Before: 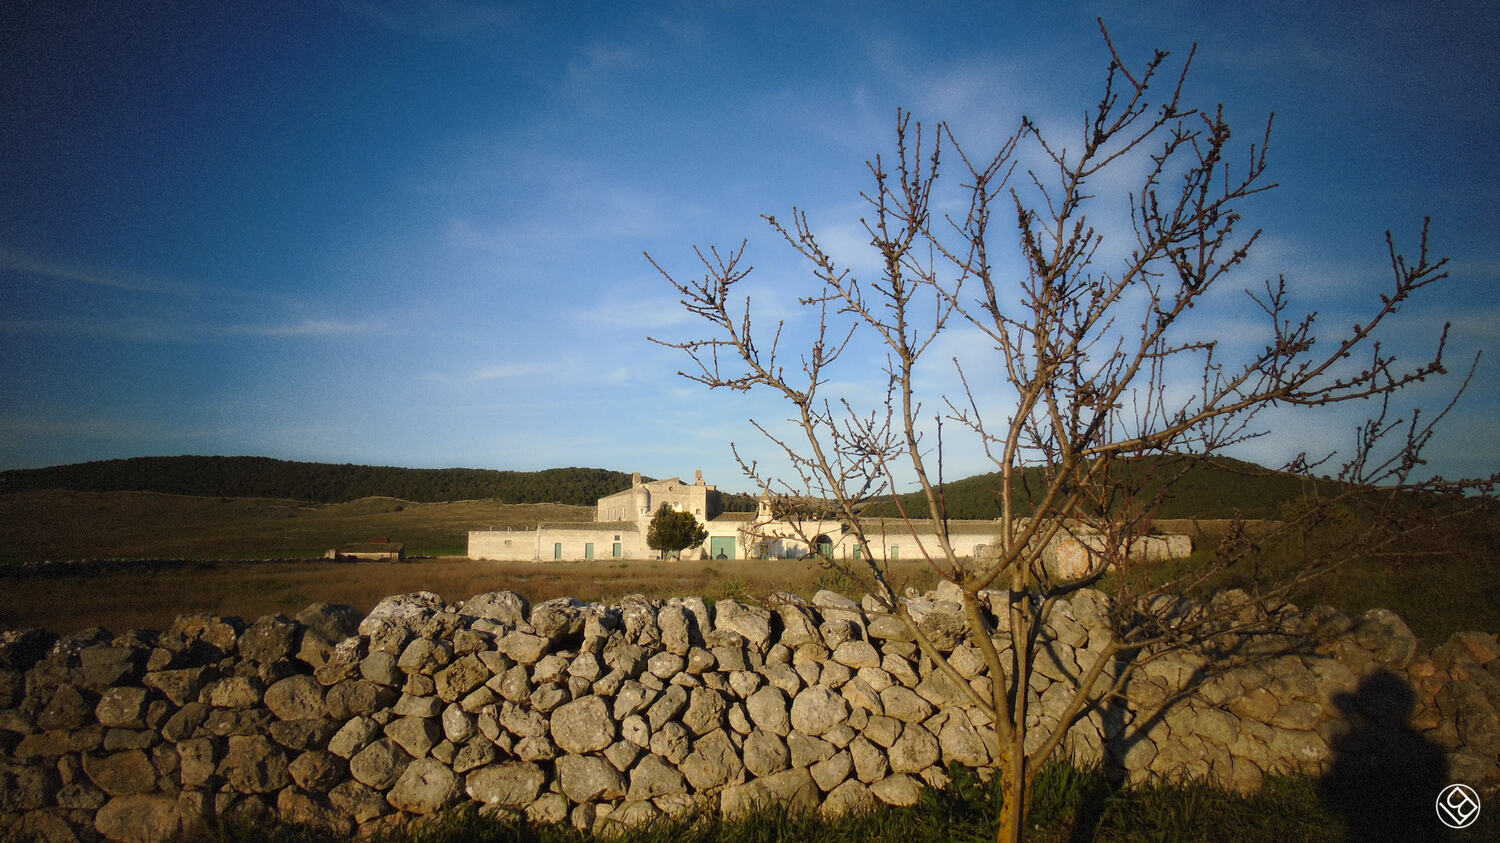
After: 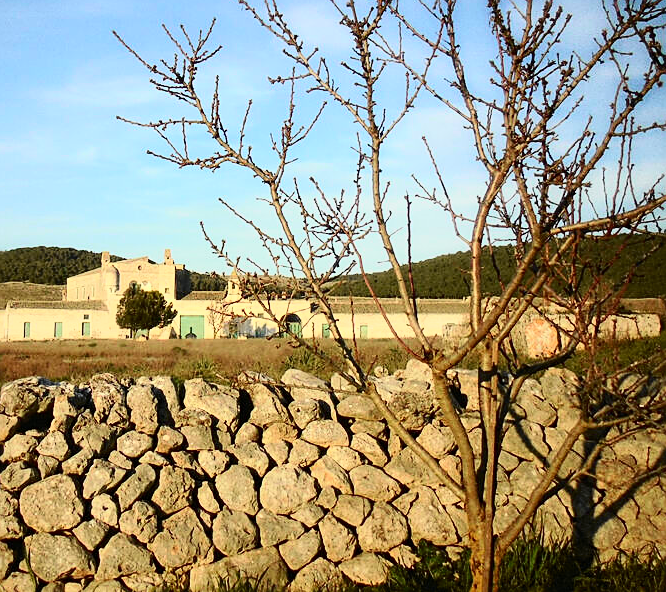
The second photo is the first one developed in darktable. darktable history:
crop: left 35.432%, top 26.233%, right 20.145%, bottom 3.432%
tone curve: curves: ch0 [(0, 0) (0.131, 0.094) (0.326, 0.386) (0.481, 0.623) (0.593, 0.764) (0.812, 0.933) (1, 0.974)]; ch1 [(0, 0) (0.366, 0.367) (0.475, 0.453) (0.494, 0.493) (0.504, 0.497) (0.553, 0.584) (1, 1)]; ch2 [(0, 0) (0.333, 0.346) (0.375, 0.375) (0.424, 0.43) (0.476, 0.492) (0.502, 0.503) (0.533, 0.556) (0.566, 0.599) (0.614, 0.653) (1, 1)], color space Lab, independent channels, preserve colors none
sharpen: on, module defaults
